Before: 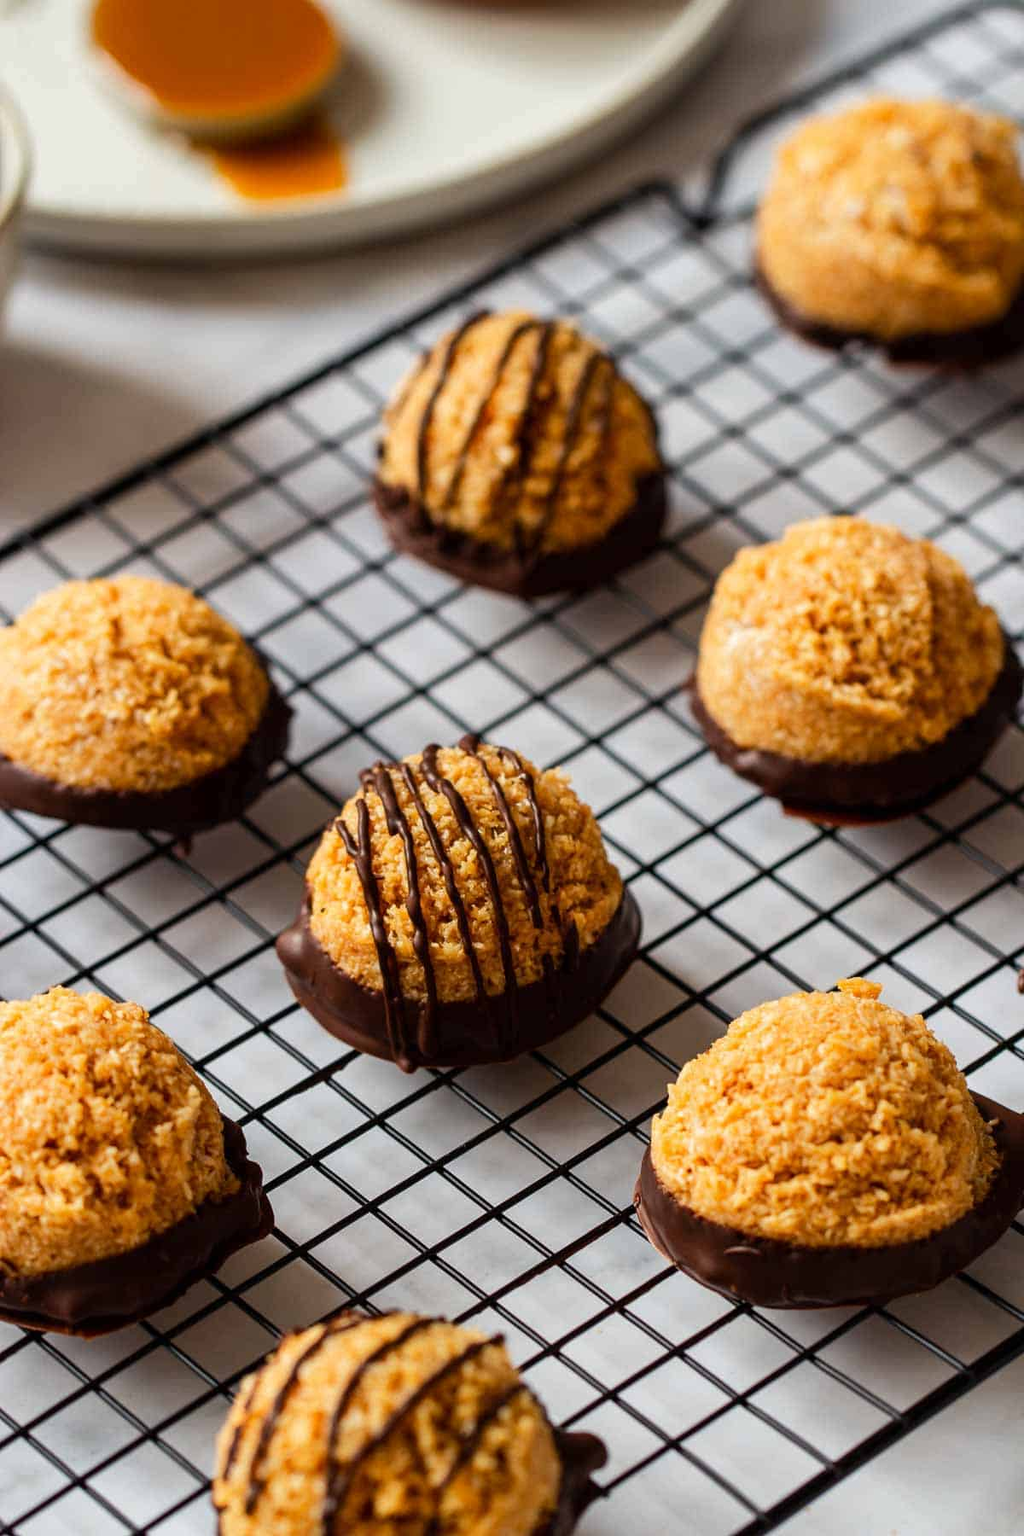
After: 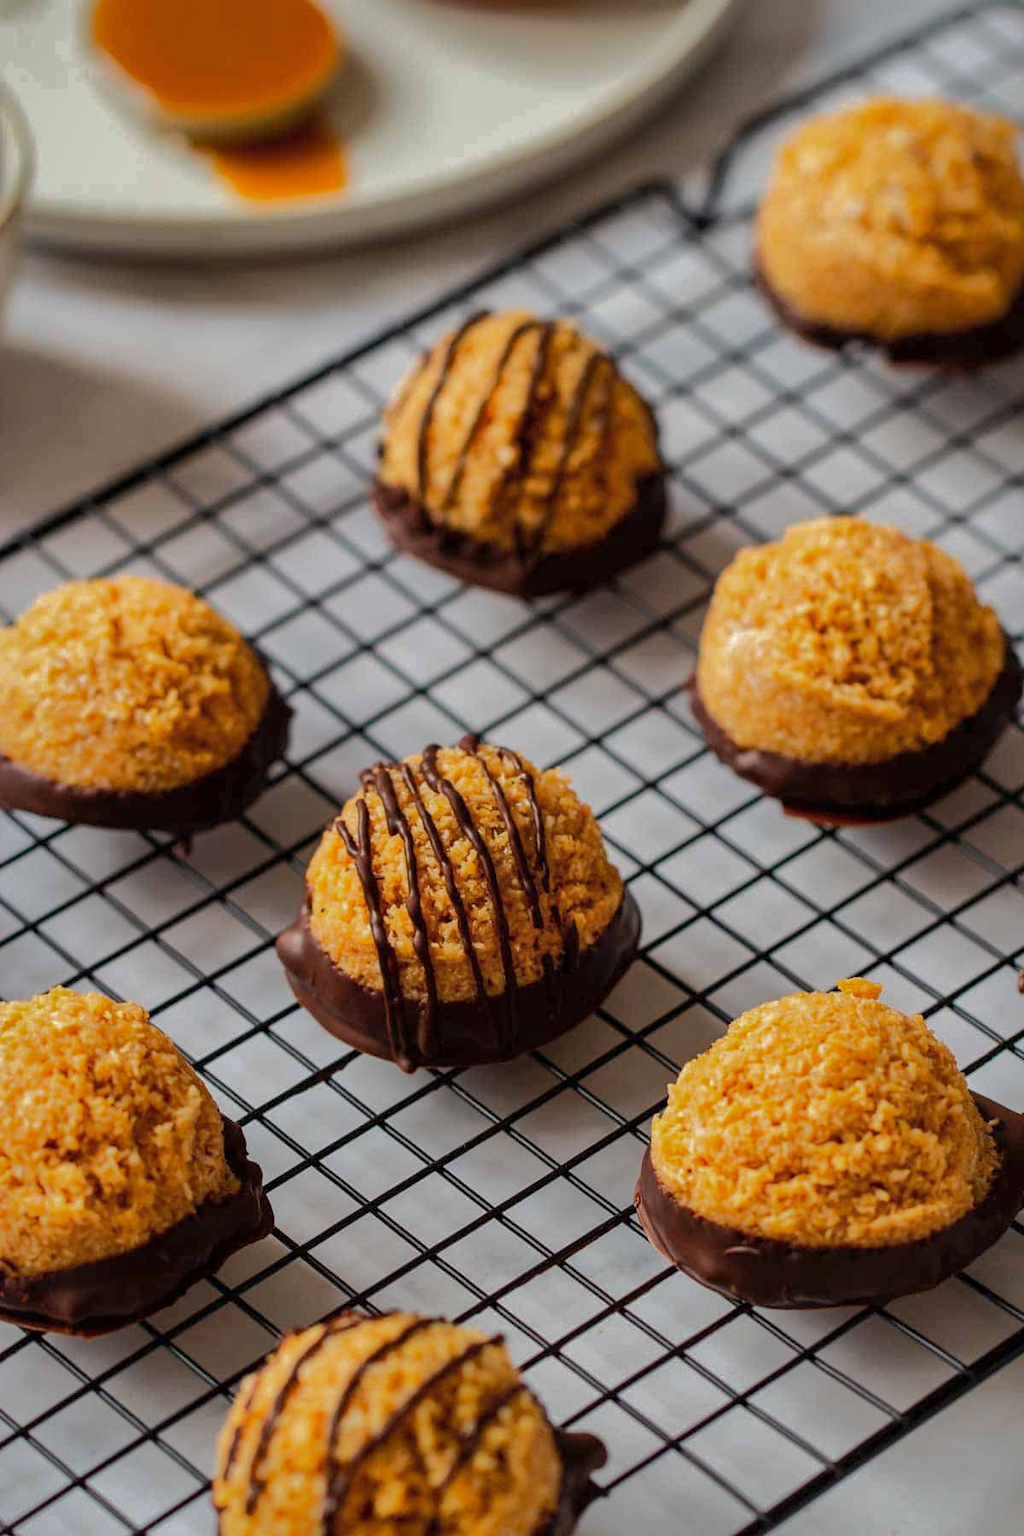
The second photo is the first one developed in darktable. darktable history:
shadows and highlights: shadows 38.07, highlights -74.14
